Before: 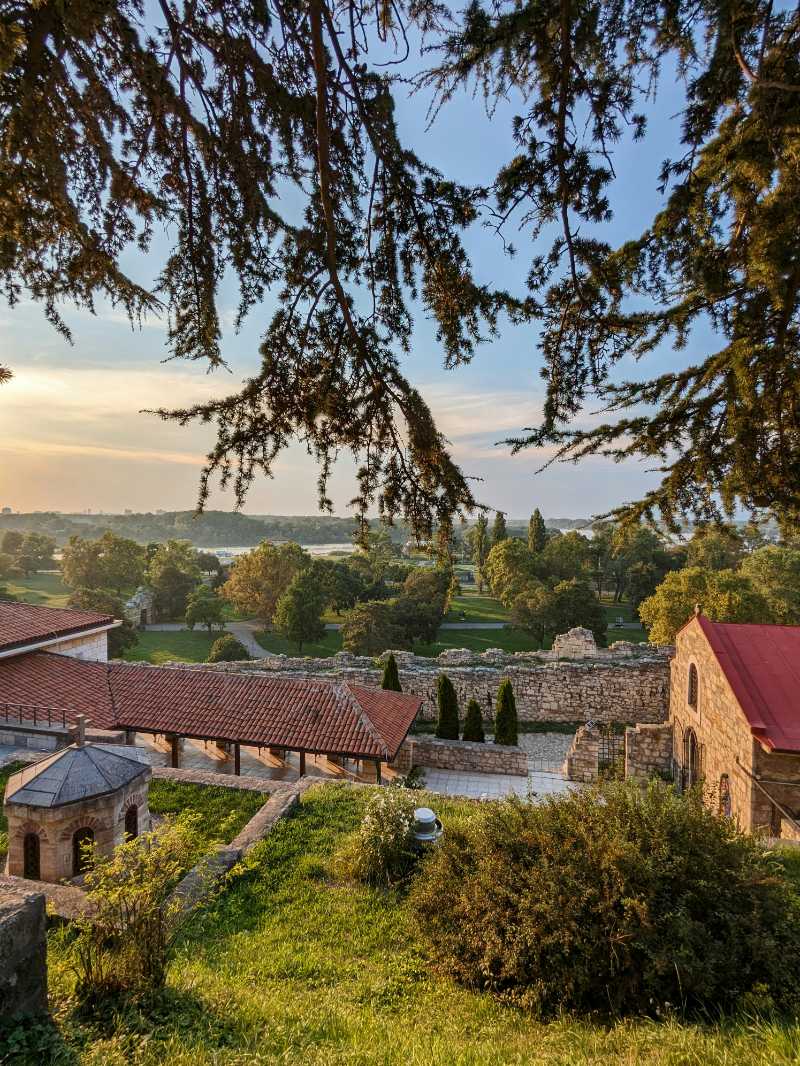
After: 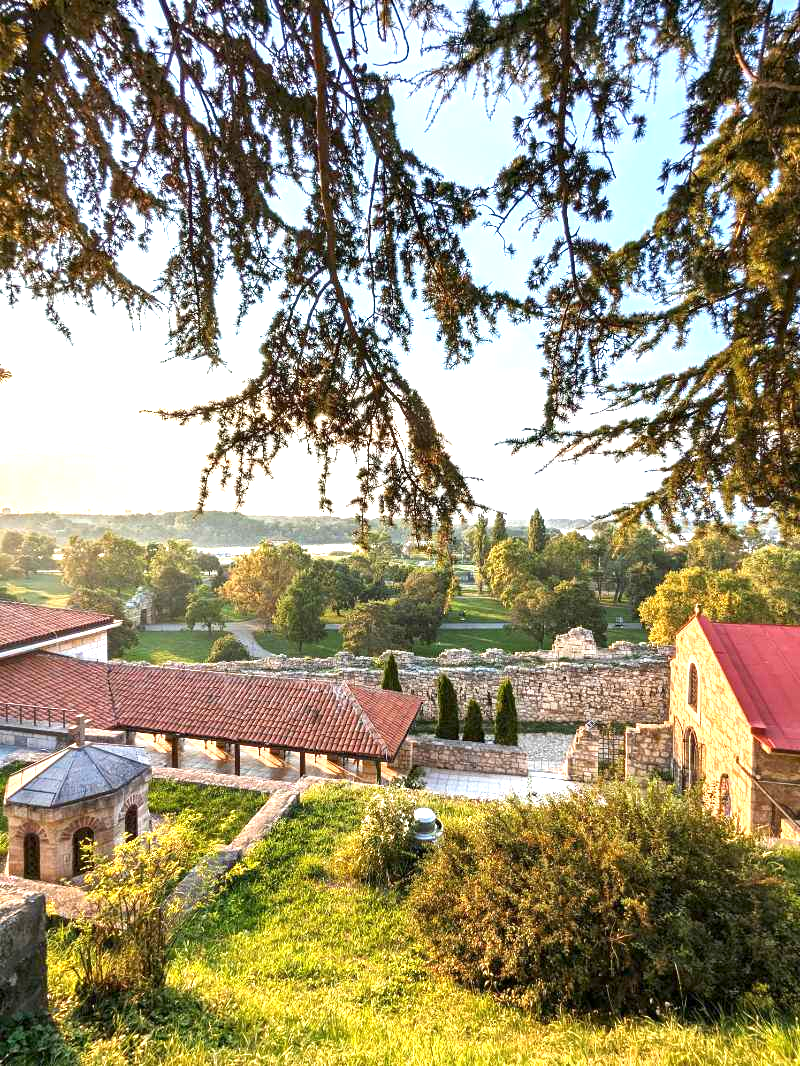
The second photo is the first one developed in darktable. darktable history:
exposure: exposure 1.508 EV, compensate highlight preservation false
